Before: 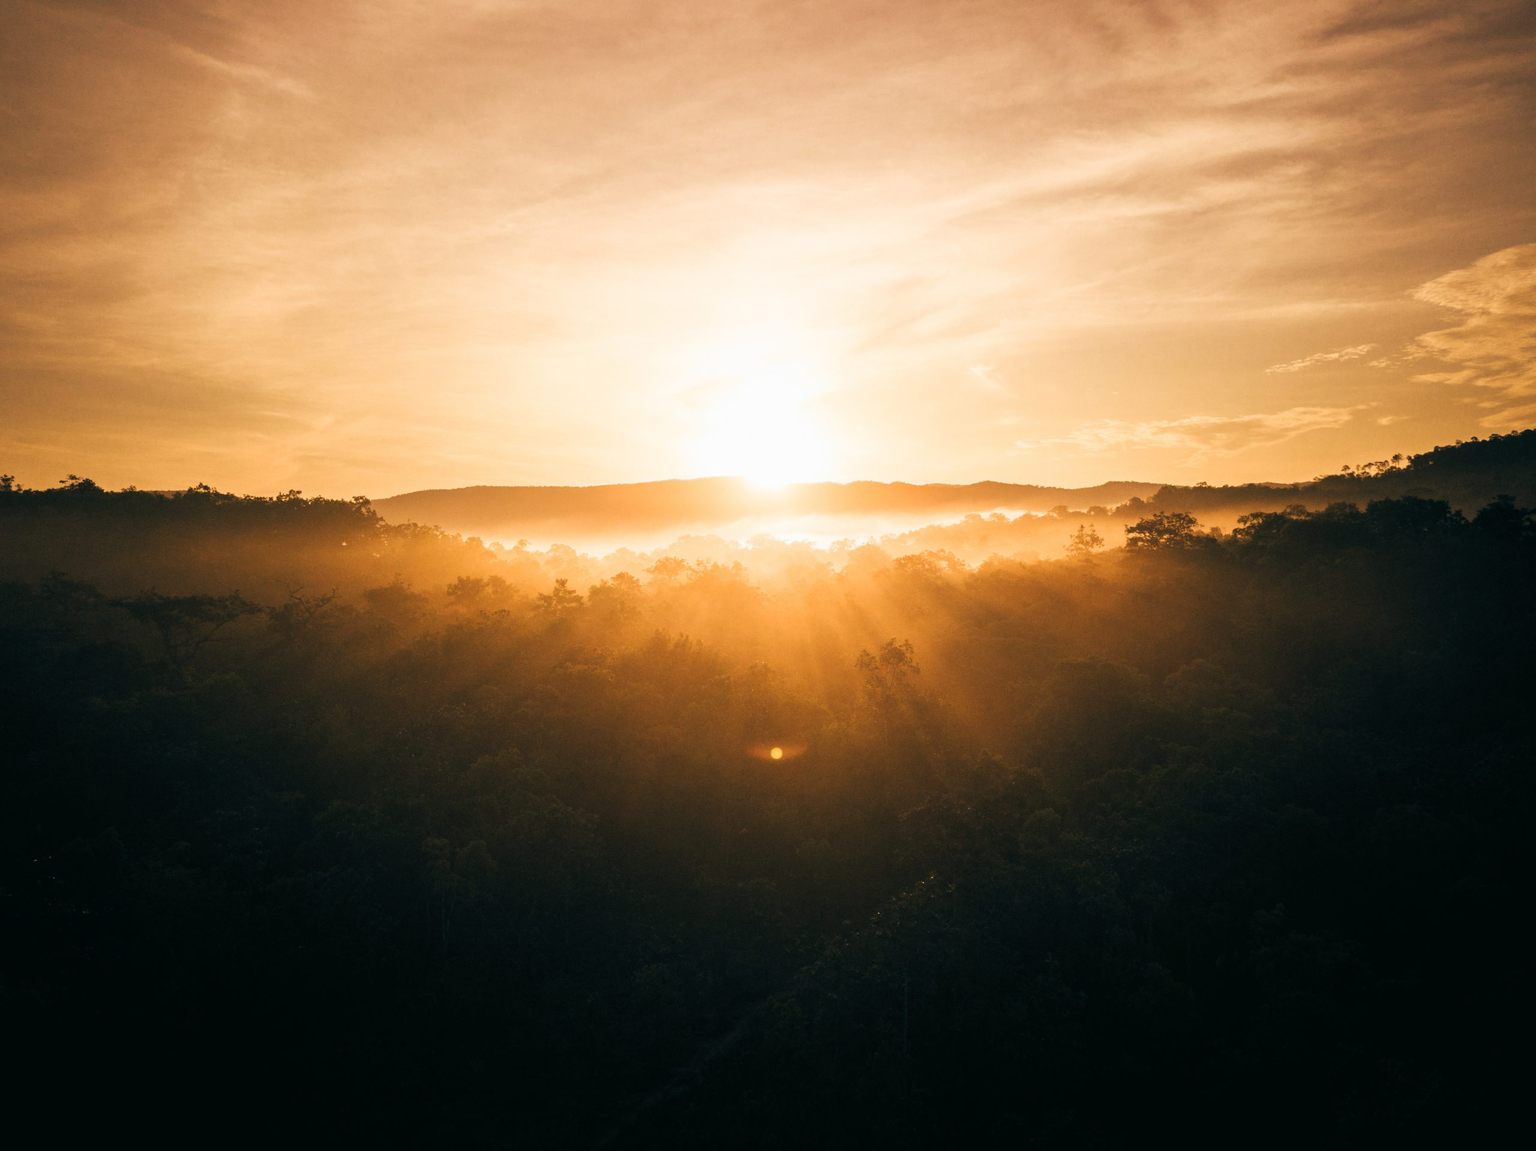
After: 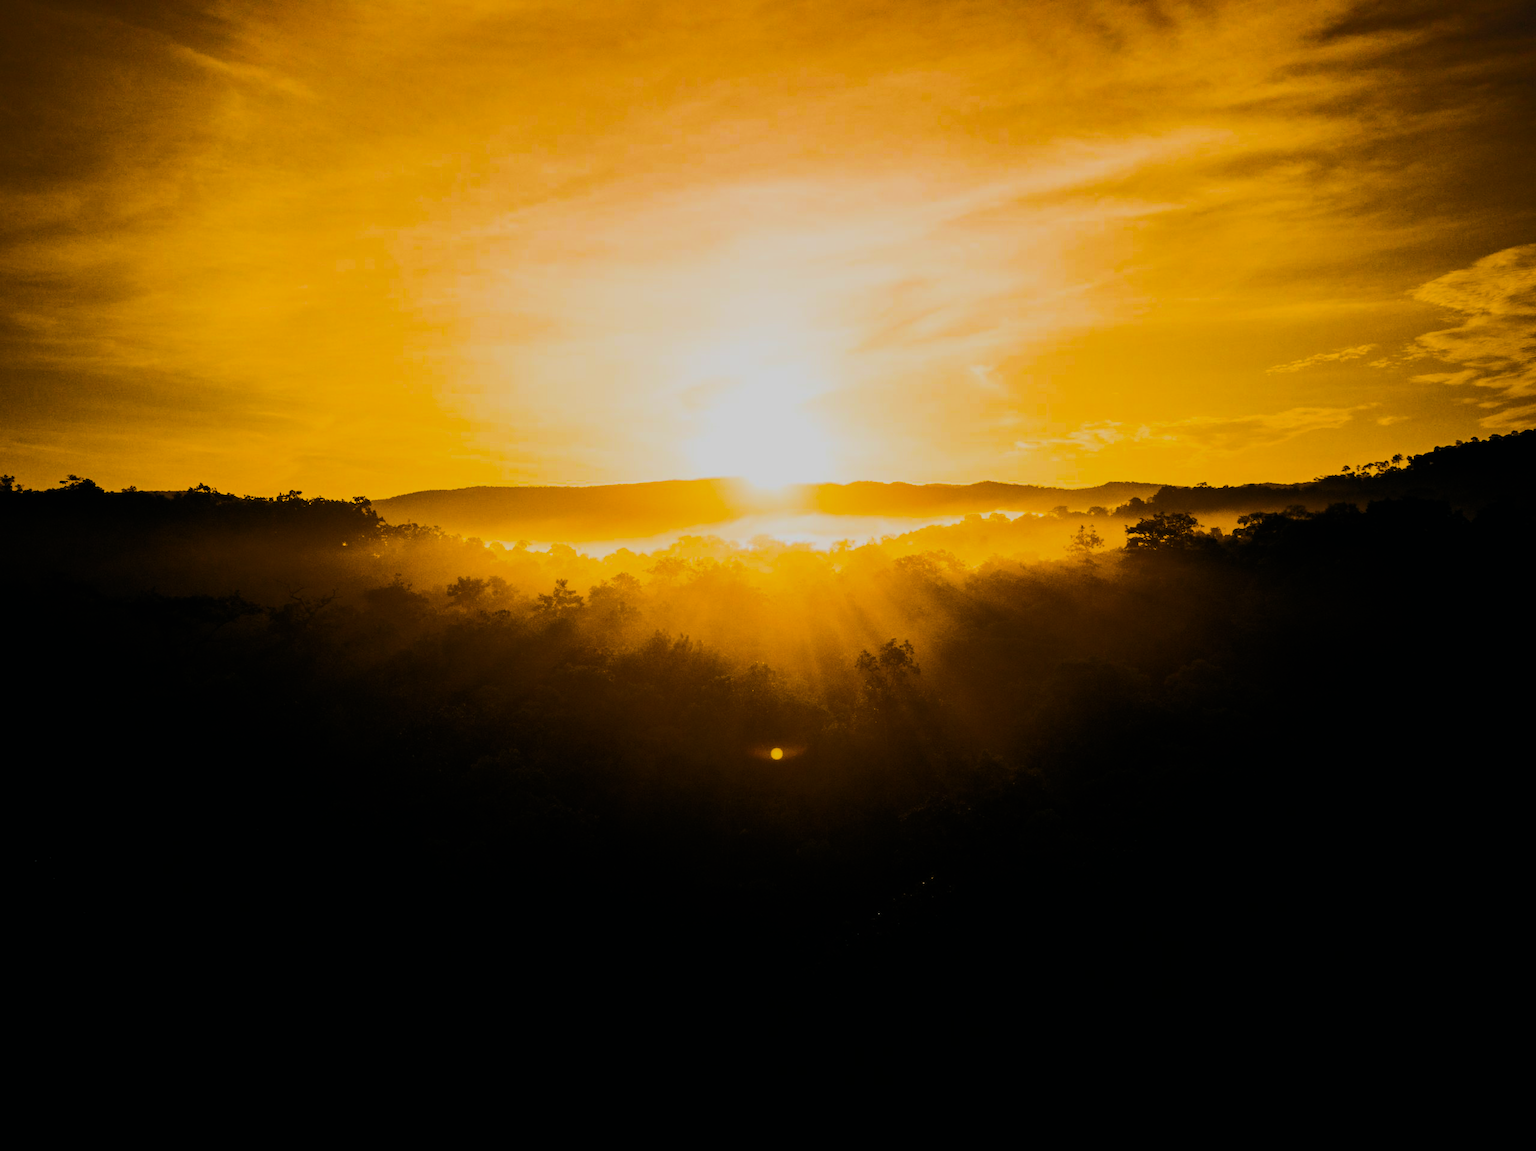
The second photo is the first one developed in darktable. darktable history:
color balance rgb: linear chroma grading › global chroma 40.15%, perceptual saturation grading › global saturation 60.58%, perceptual saturation grading › highlights 20.44%, perceptual saturation grading › shadows -50.36%, perceptual brilliance grading › highlights 2.19%, perceptual brilliance grading › mid-tones -50.36%, perceptual brilliance grading › shadows -50.36%
filmic rgb: black relative exposure -6.98 EV, white relative exposure 5.63 EV, hardness 2.86
